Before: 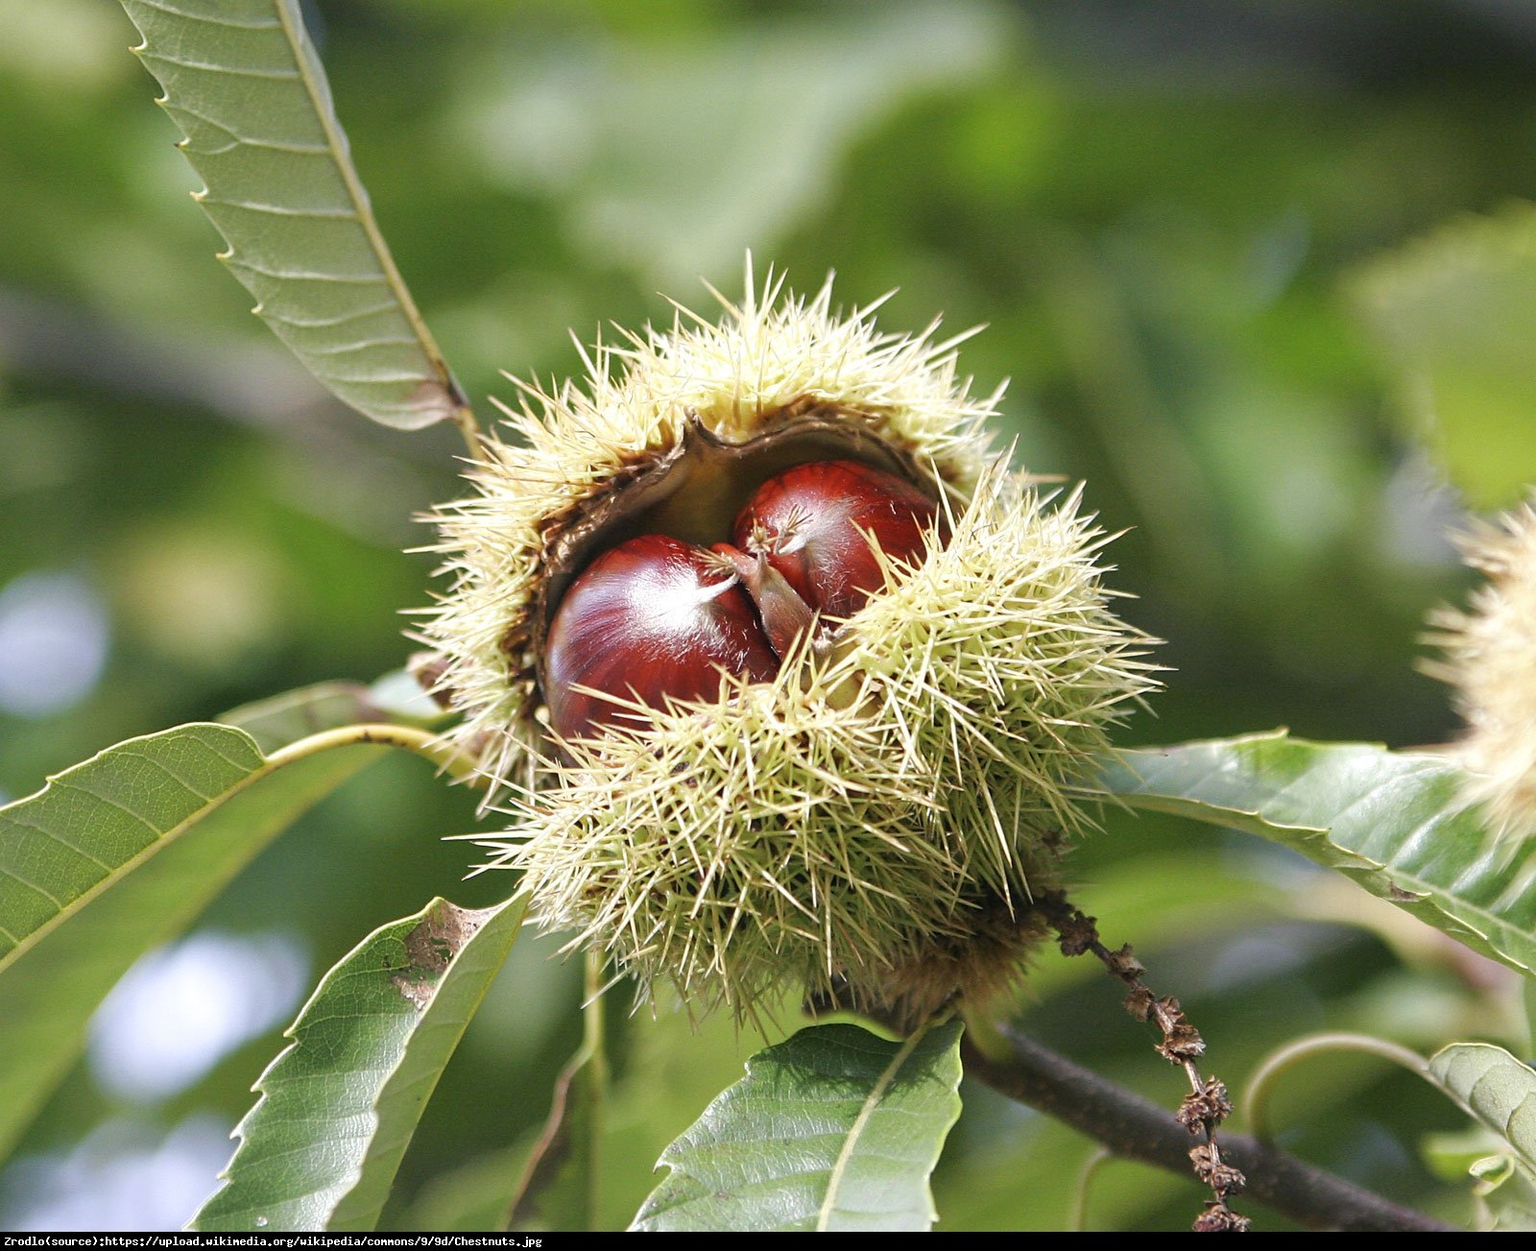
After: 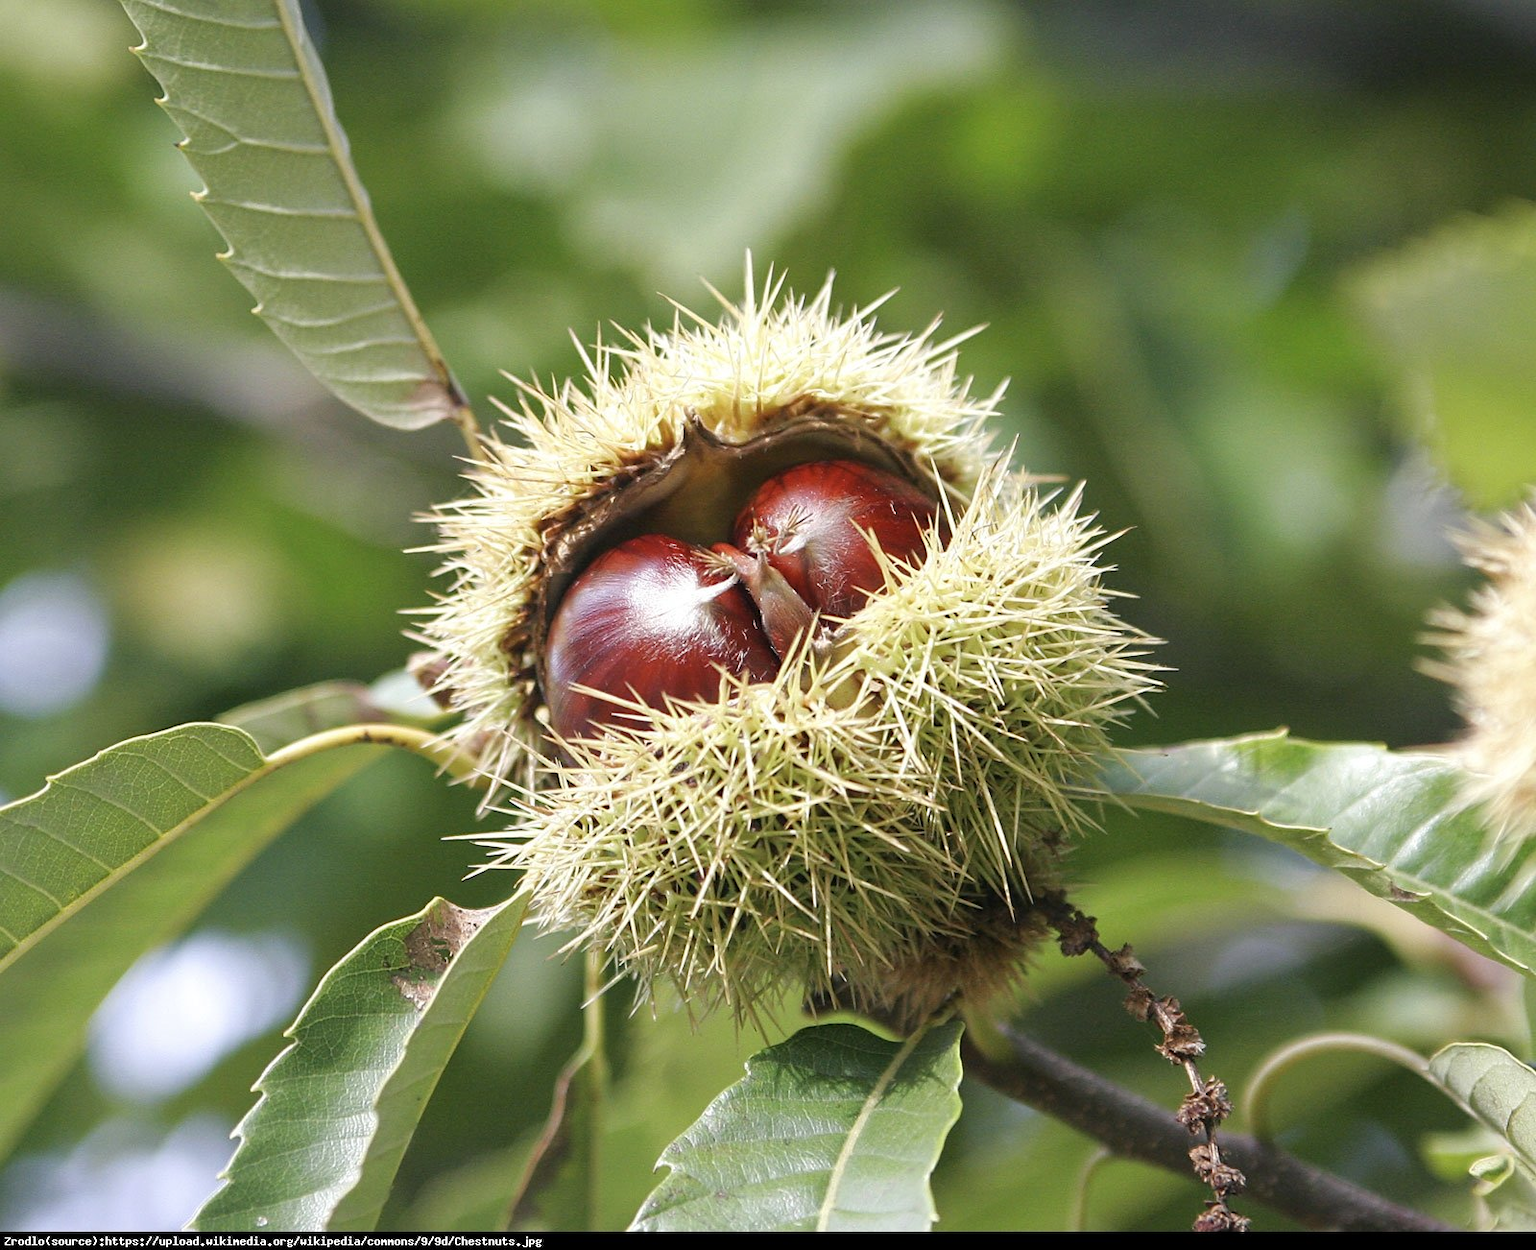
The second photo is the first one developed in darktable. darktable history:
contrast brightness saturation: saturation -0.055
